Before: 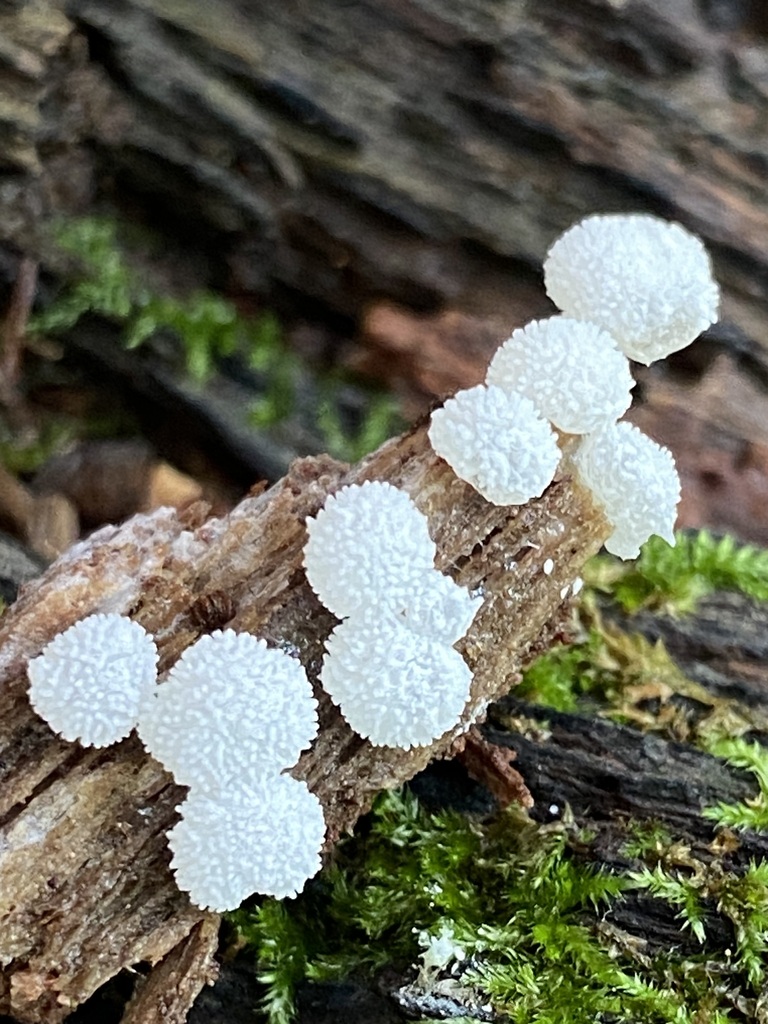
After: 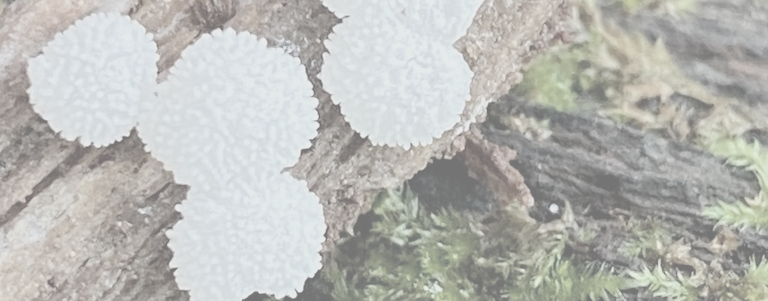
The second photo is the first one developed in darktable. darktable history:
contrast brightness saturation: contrast -0.336, brightness 0.743, saturation -0.78
crop and rotate: top 58.751%, bottom 11.824%
